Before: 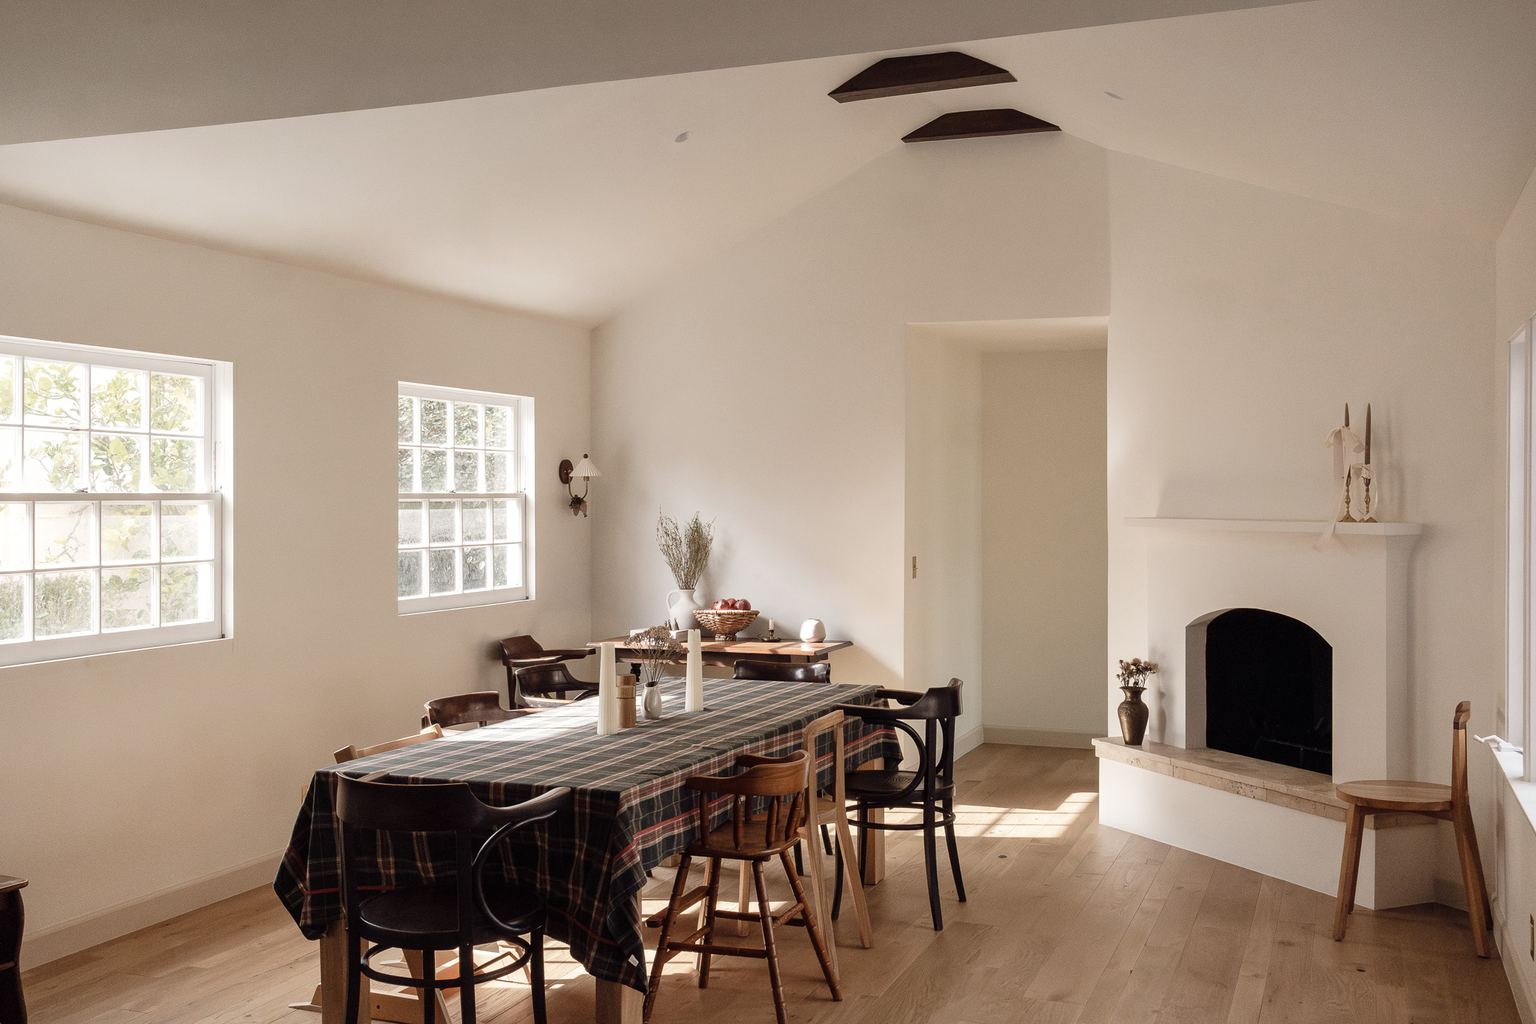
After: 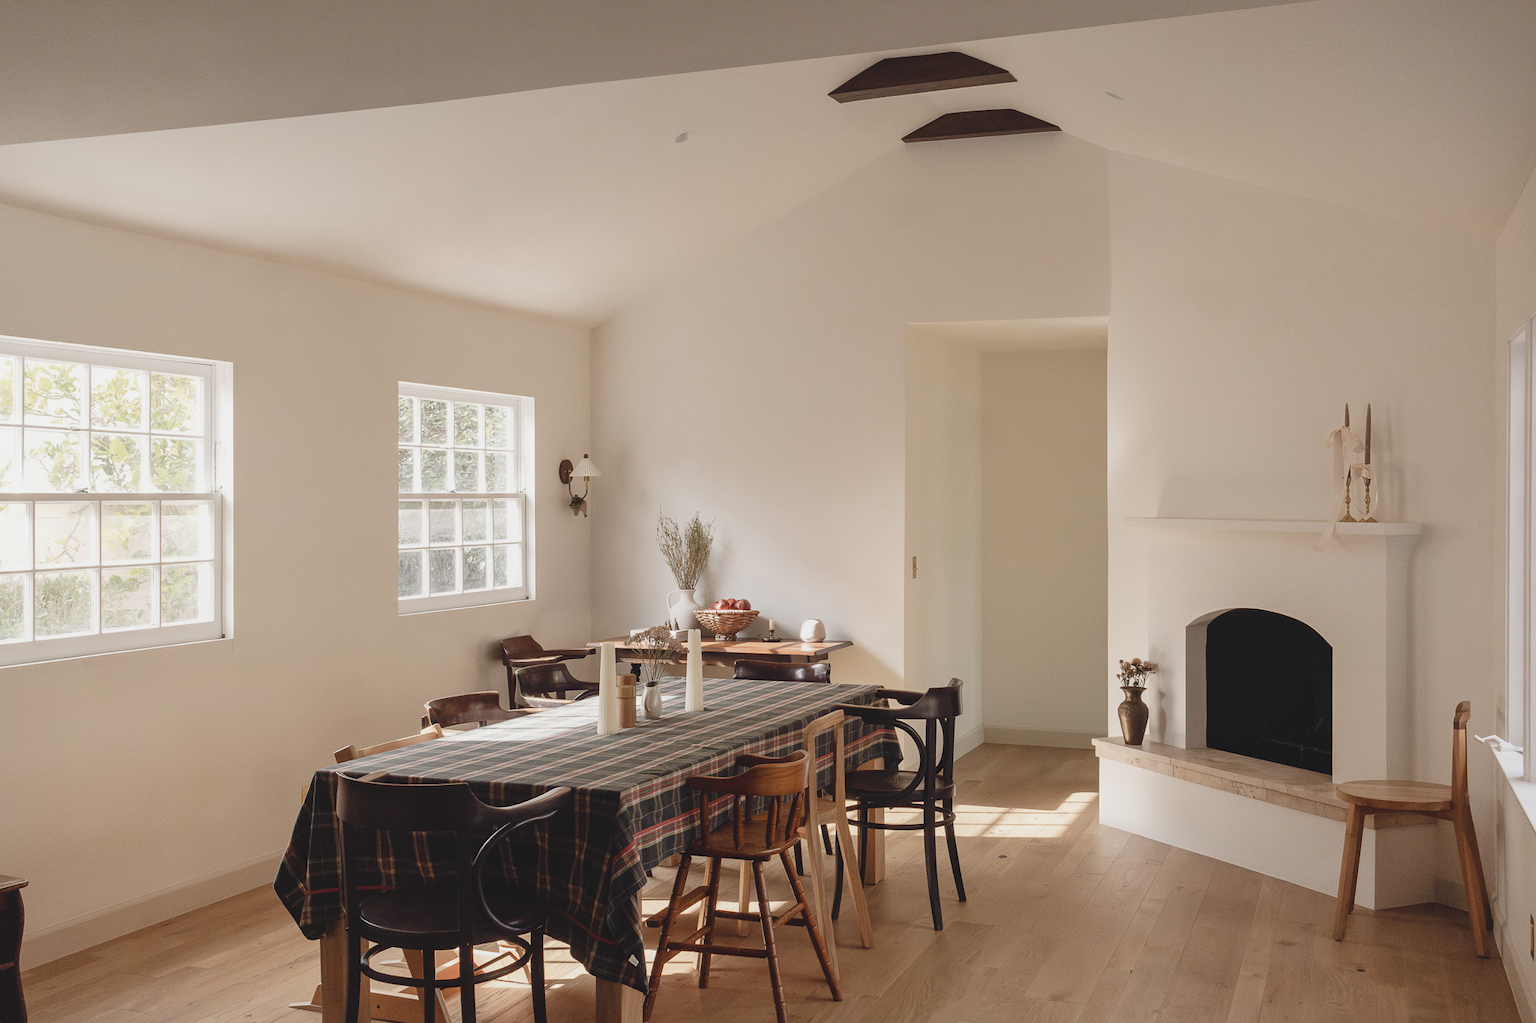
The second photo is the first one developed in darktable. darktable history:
local contrast: highlights 69%, shadows 64%, detail 81%, midtone range 0.331
